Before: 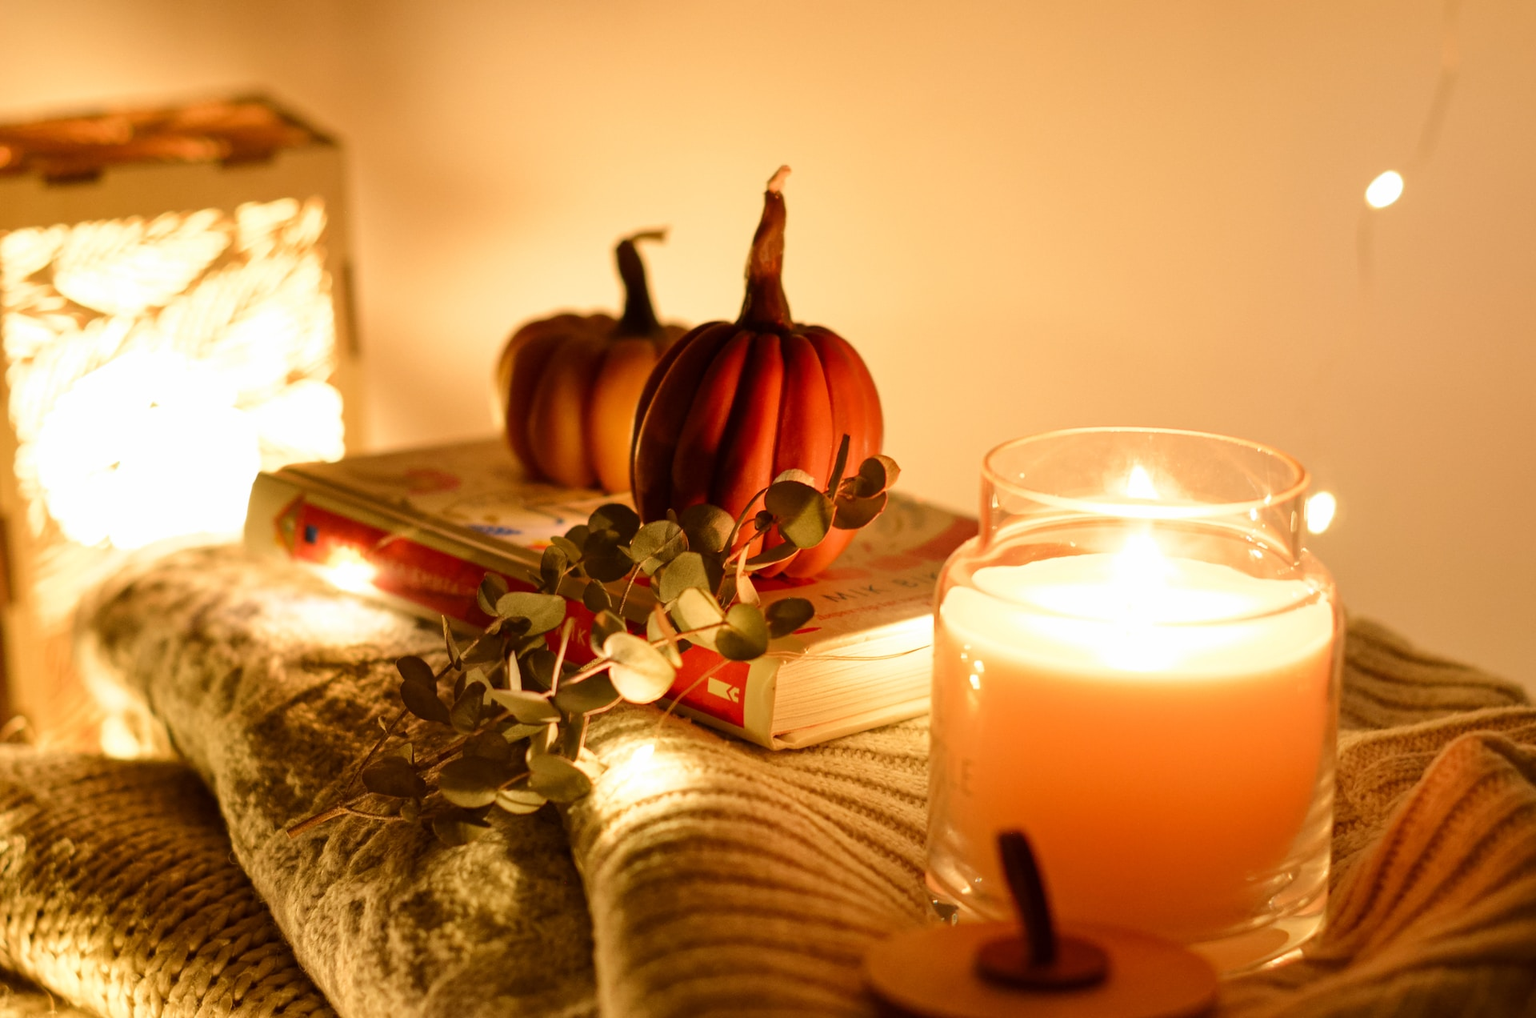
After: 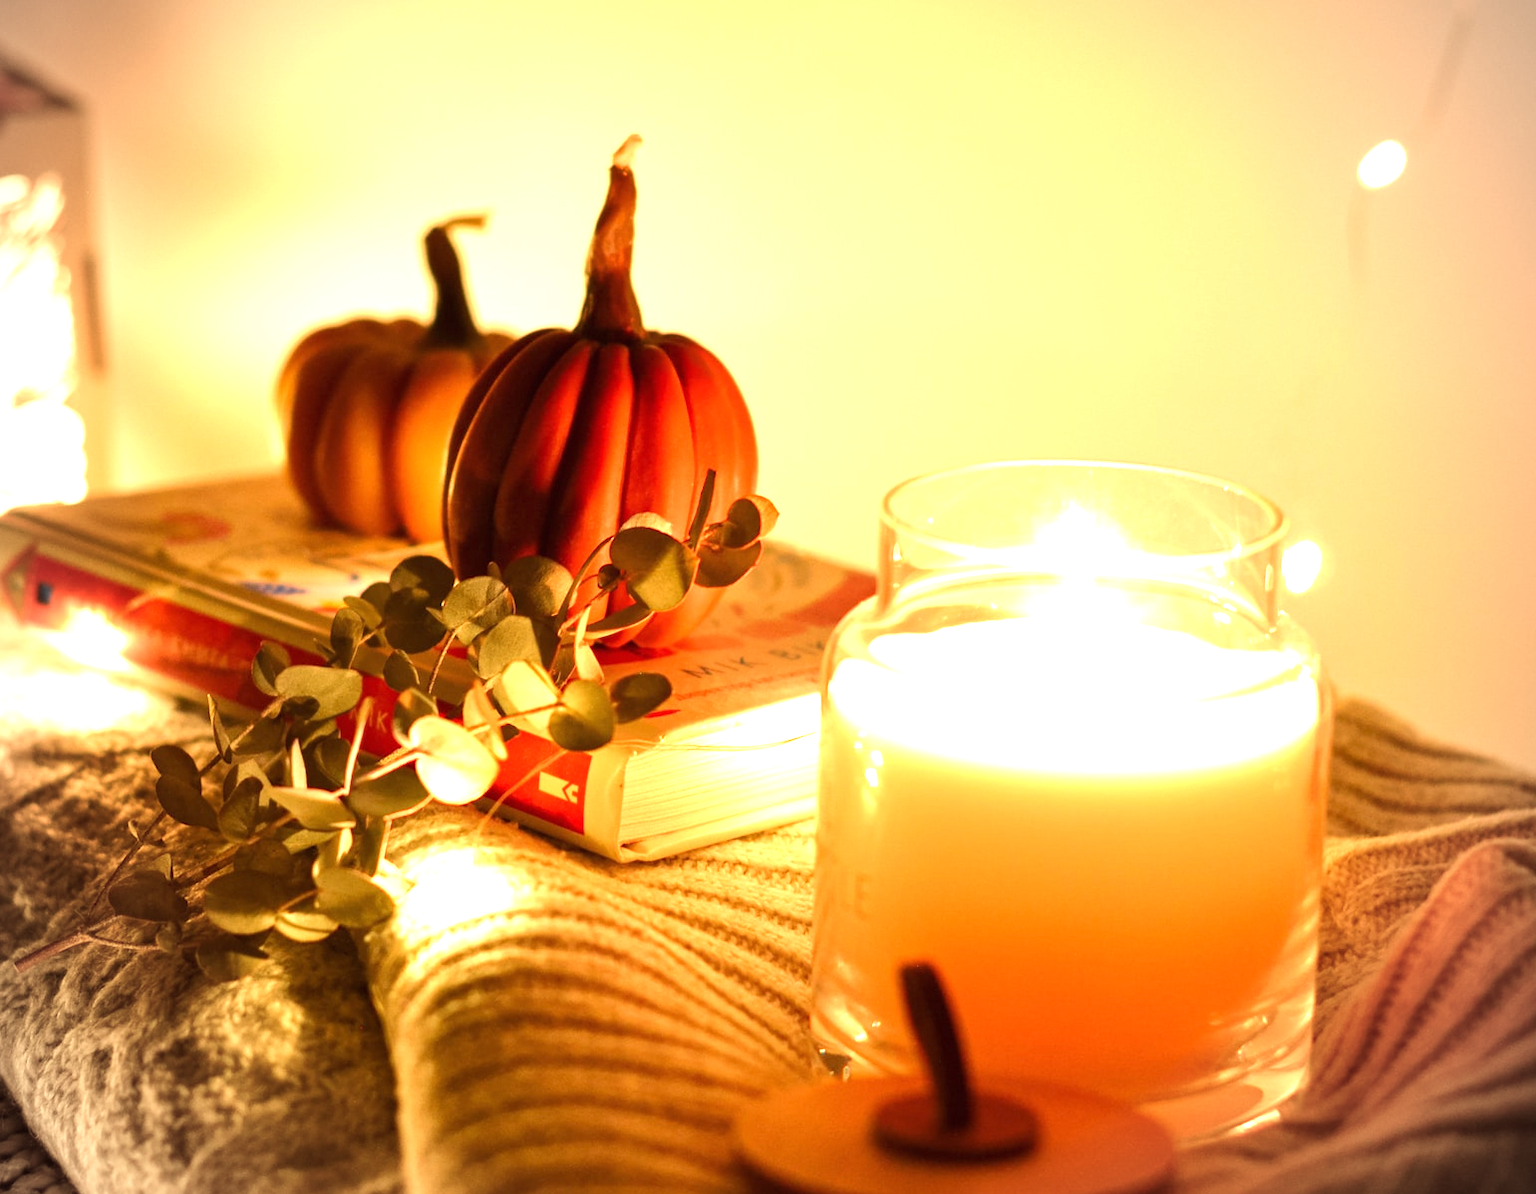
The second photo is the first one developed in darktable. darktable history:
exposure: black level correction 0, exposure 1.1 EV, compensate highlight preservation false
crop and rotate: left 17.959%, top 5.771%, right 1.742%
vignetting: on, module defaults
